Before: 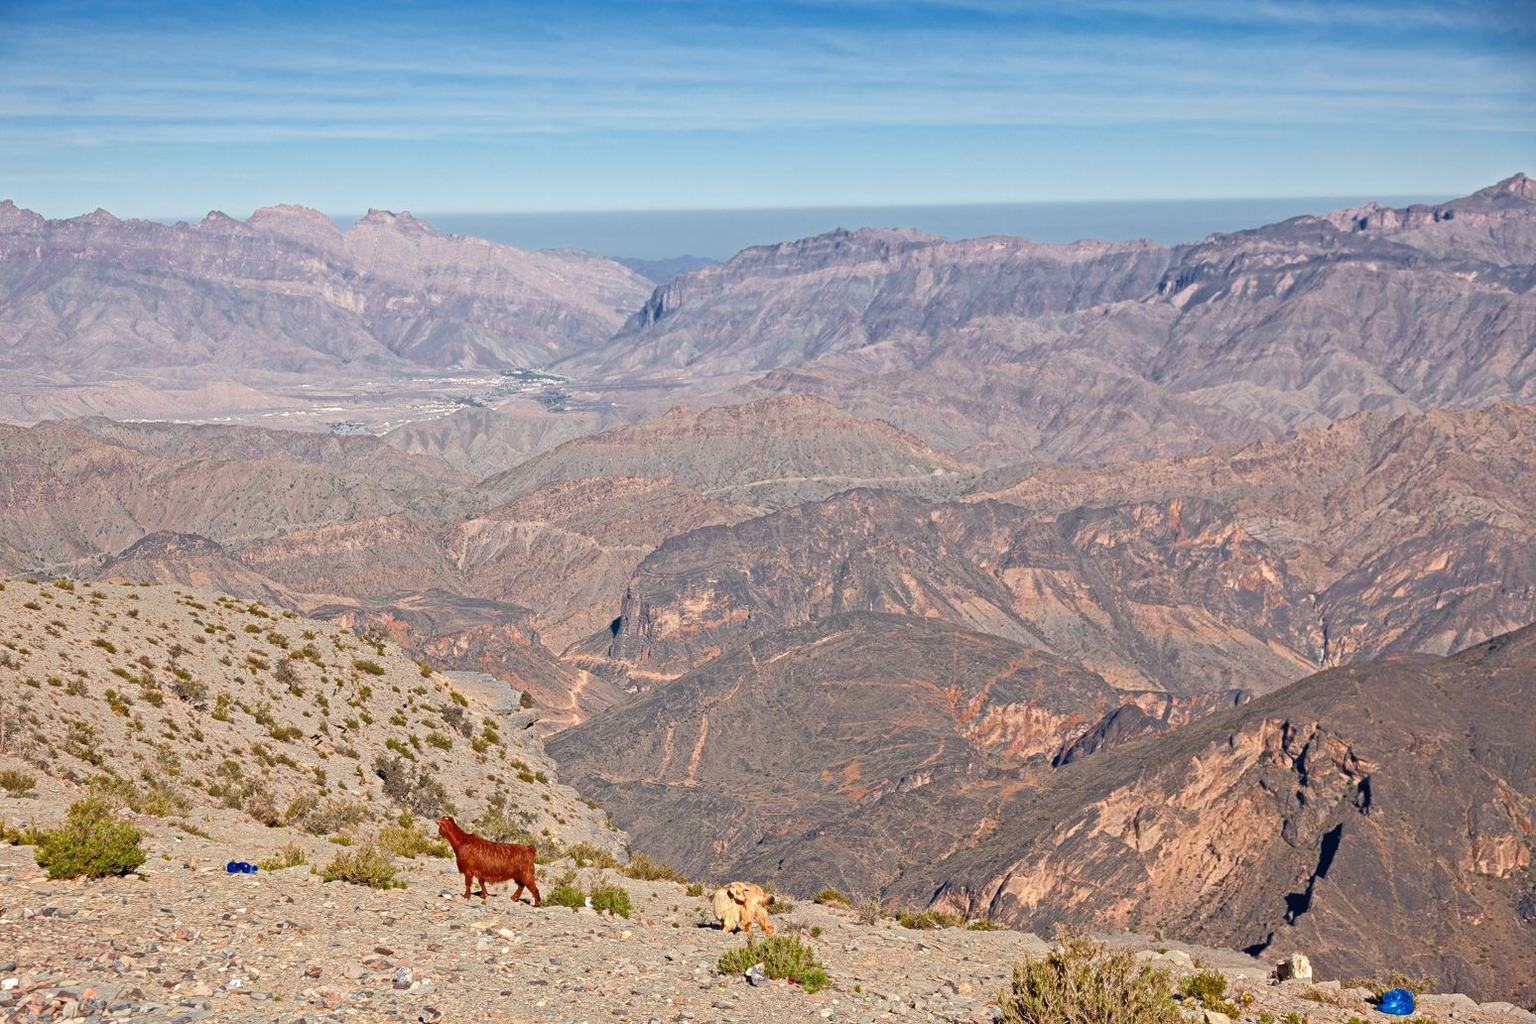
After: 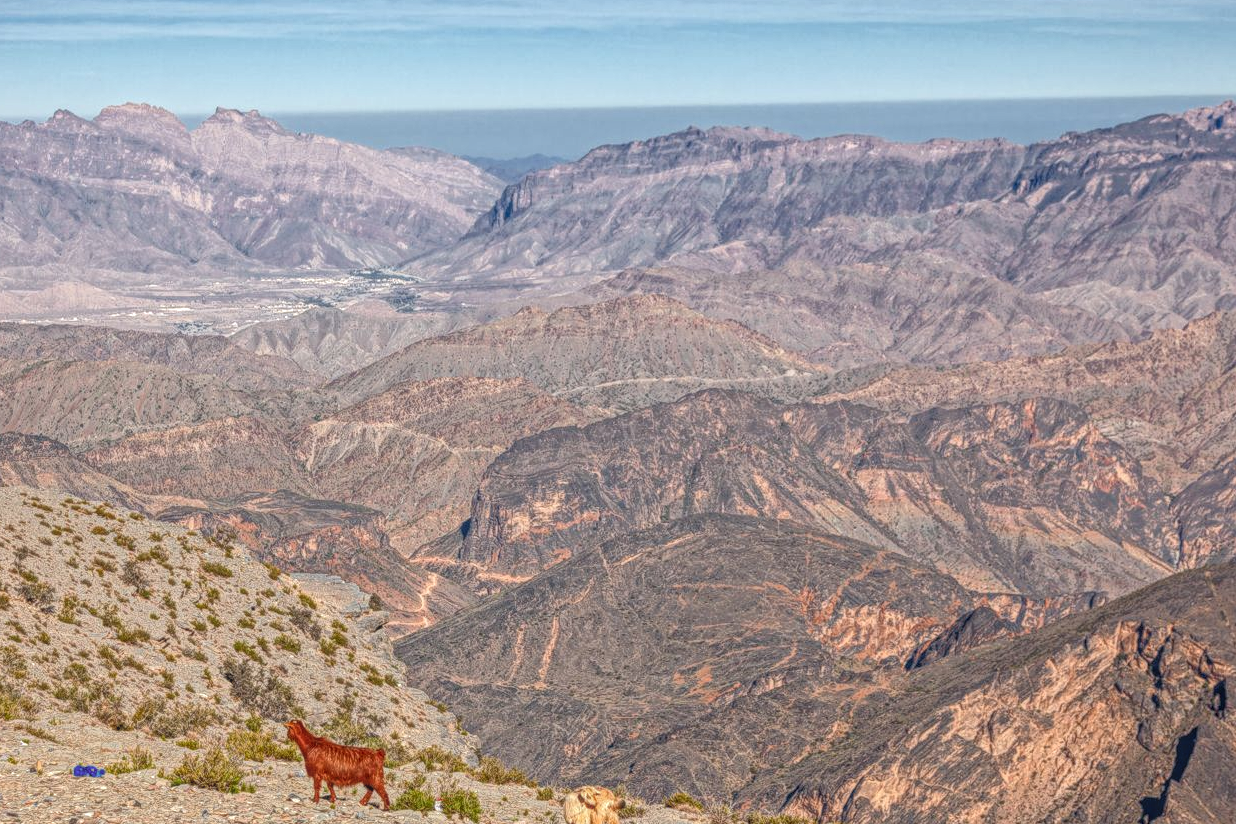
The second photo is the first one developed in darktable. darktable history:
crop and rotate: left 10.071%, top 10.071%, right 10.02%, bottom 10.02%
local contrast: highlights 20%, shadows 30%, detail 200%, midtone range 0.2
tone equalizer: on, module defaults
